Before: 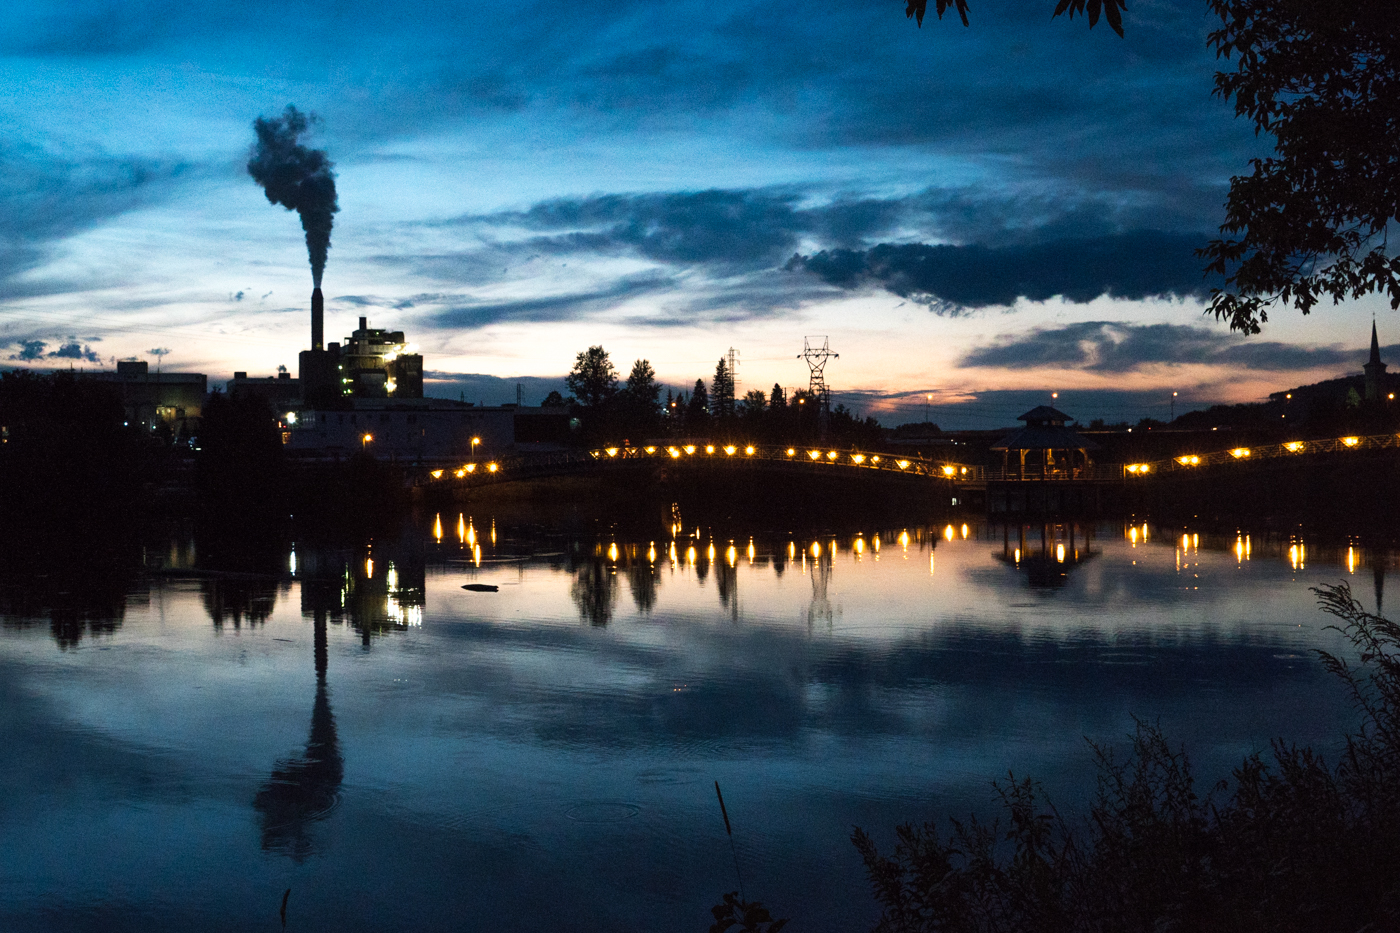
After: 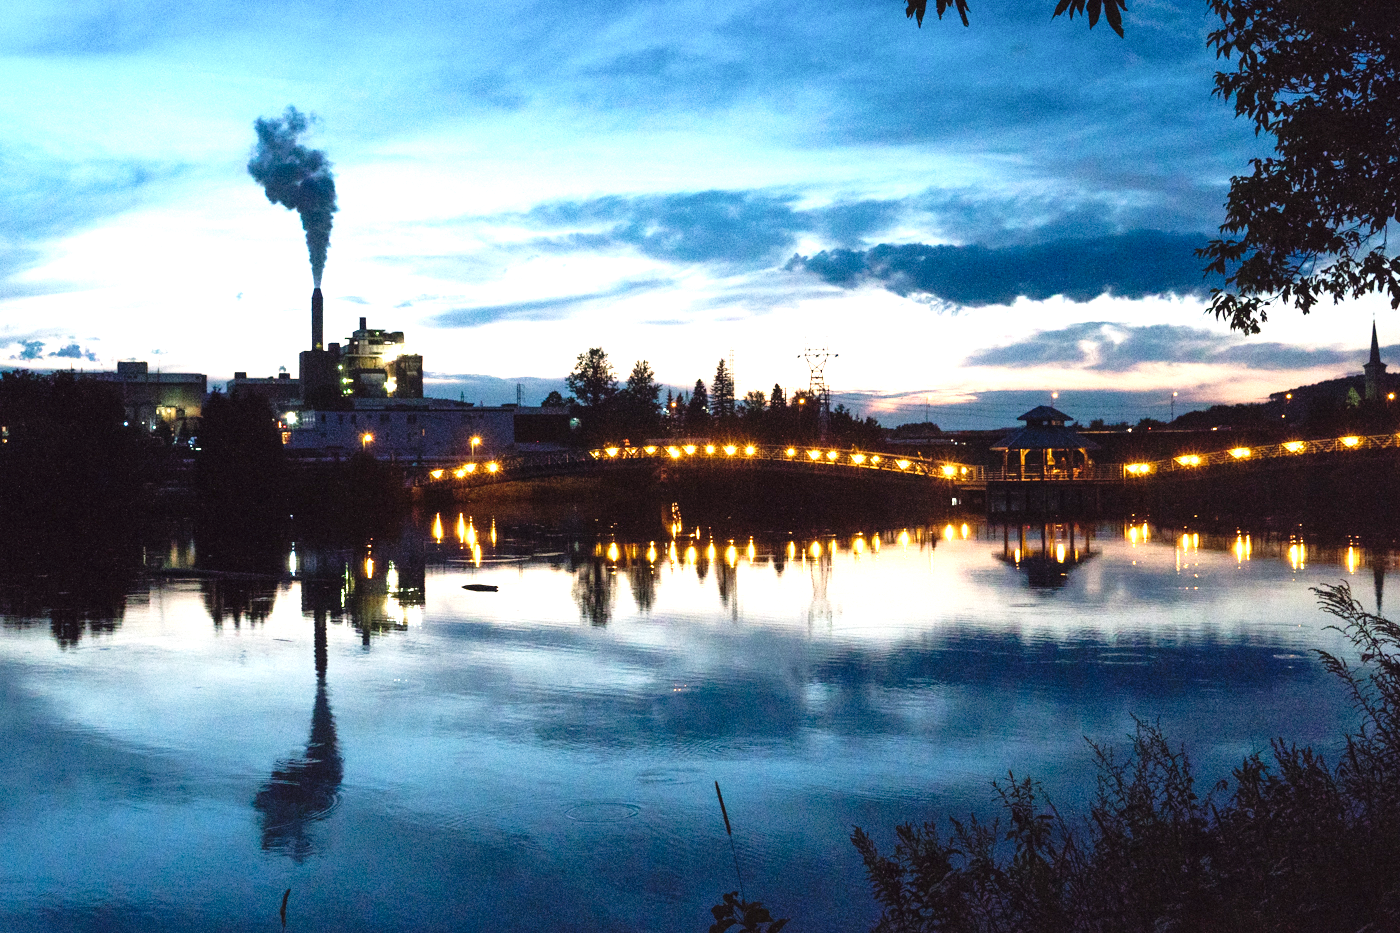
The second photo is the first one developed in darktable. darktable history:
exposure: black level correction 0, exposure 1.705 EV, compensate highlight preservation false
tone curve: curves: ch0 [(0, 0.013) (0.137, 0.121) (0.326, 0.386) (0.489, 0.573) (0.663, 0.749) (0.854, 0.897) (1, 0.974)]; ch1 [(0, 0) (0.366, 0.367) (0.475, 0.453) (0.494, 0.493) (0.504, 0.497) (0.544, 0.579) (0.562, 0.619) (0.622, 0.694) (1, 1)]; ch2 [(0, 0) (0.333, 0.346) (0.375, 0.375) (0.424, 0.43) (0.476, 0.492) (0.502, 0.503) (0.533, 0.541) (0.572, 0.615) (0.605, 0.656) (0.641, 0.709) (1, 1)], preserve colors none
